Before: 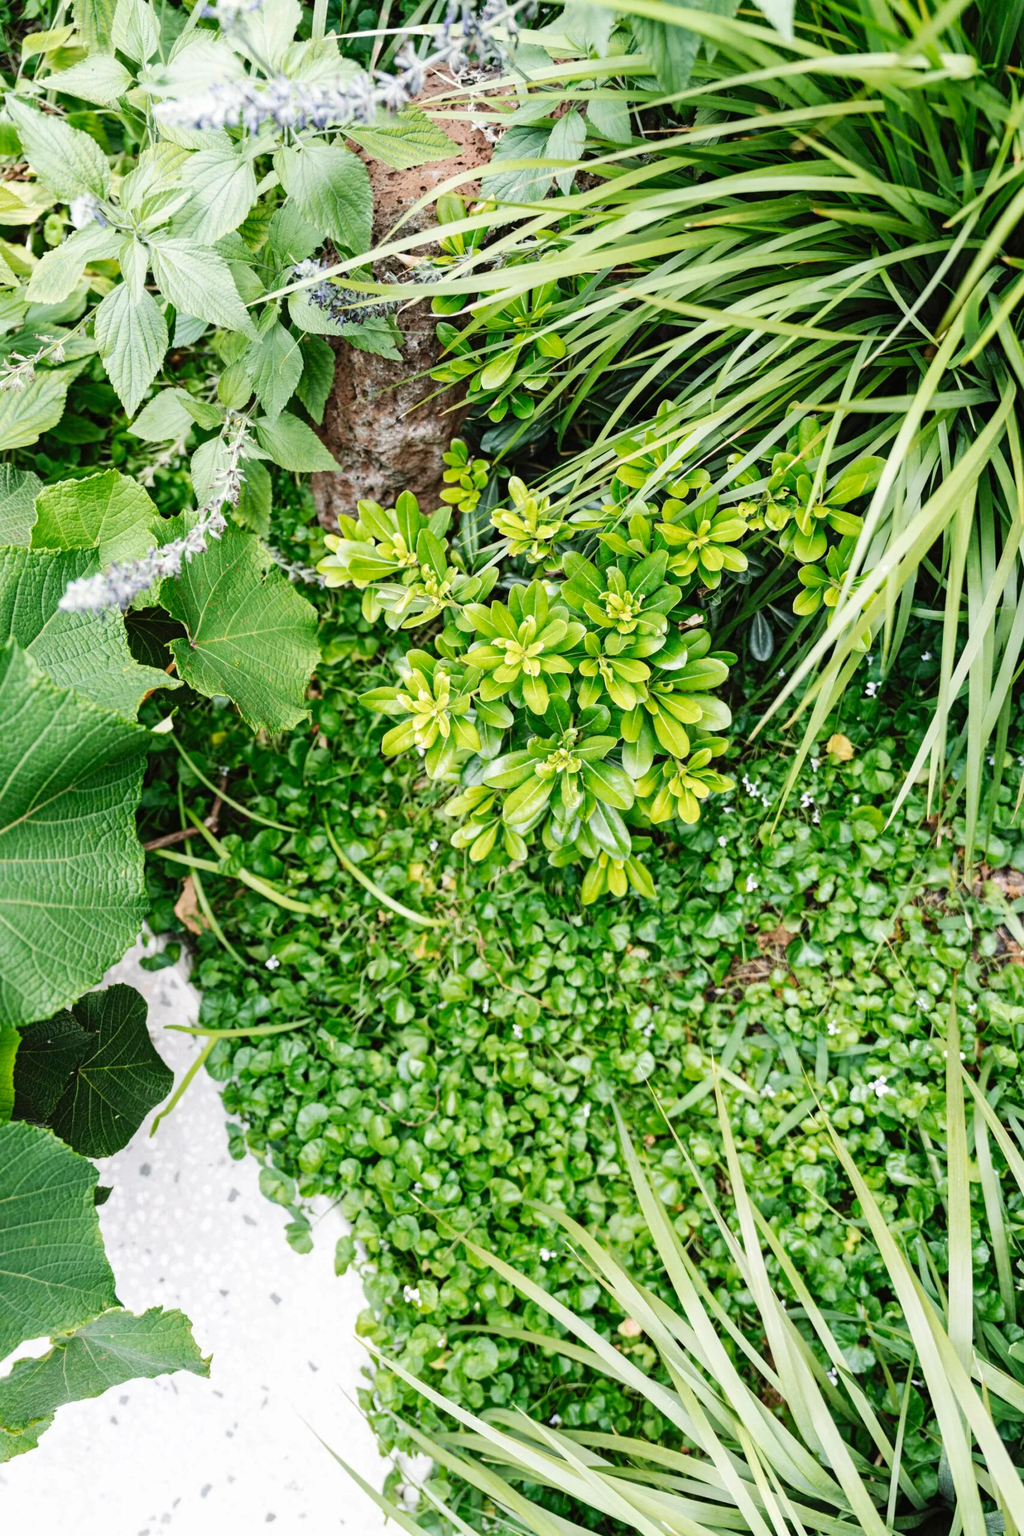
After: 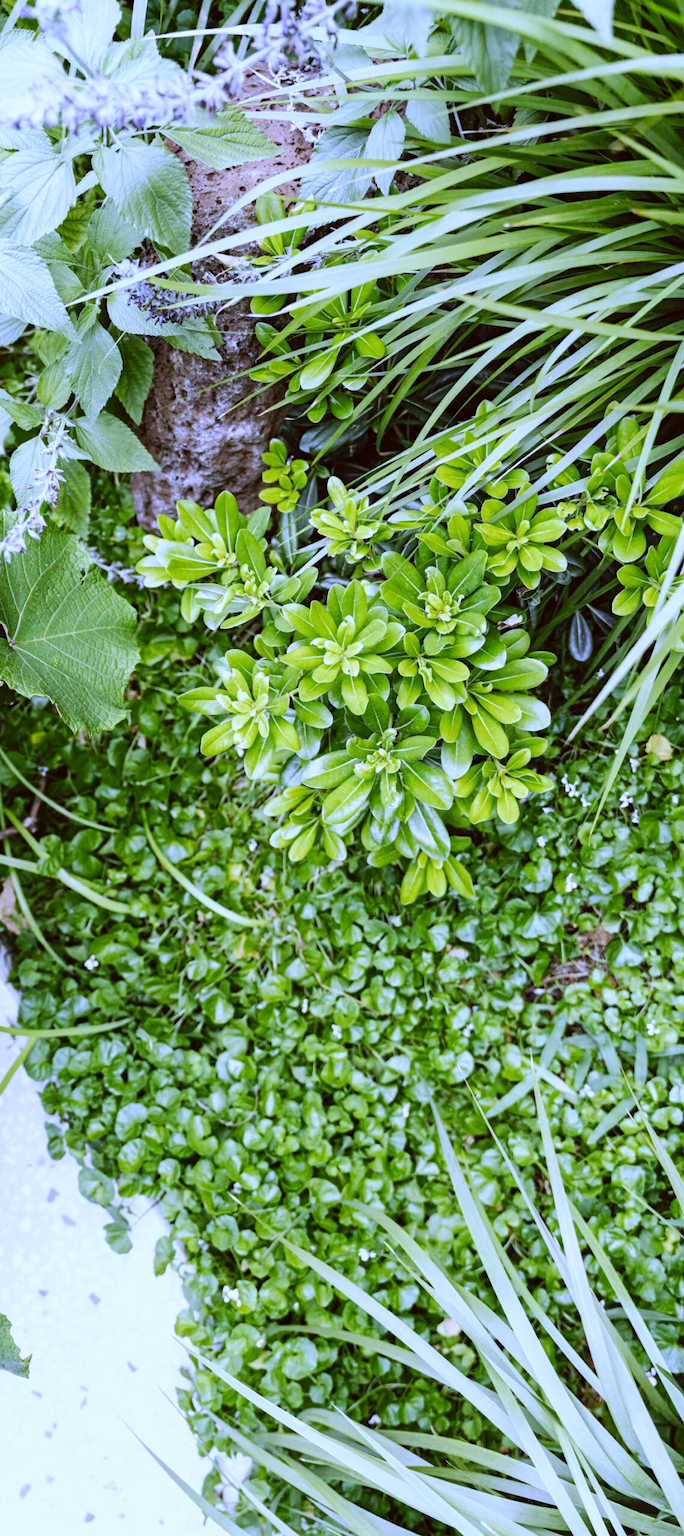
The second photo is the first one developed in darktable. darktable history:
white balance: red 0.766, blue 1.537
color correction: highlights a* 6.27, highlights b* 8.19, shadows a* 5.94, shadows b* 7.23, saturation 0.9
crop and rotate: left 17.732%, right 15.423%
